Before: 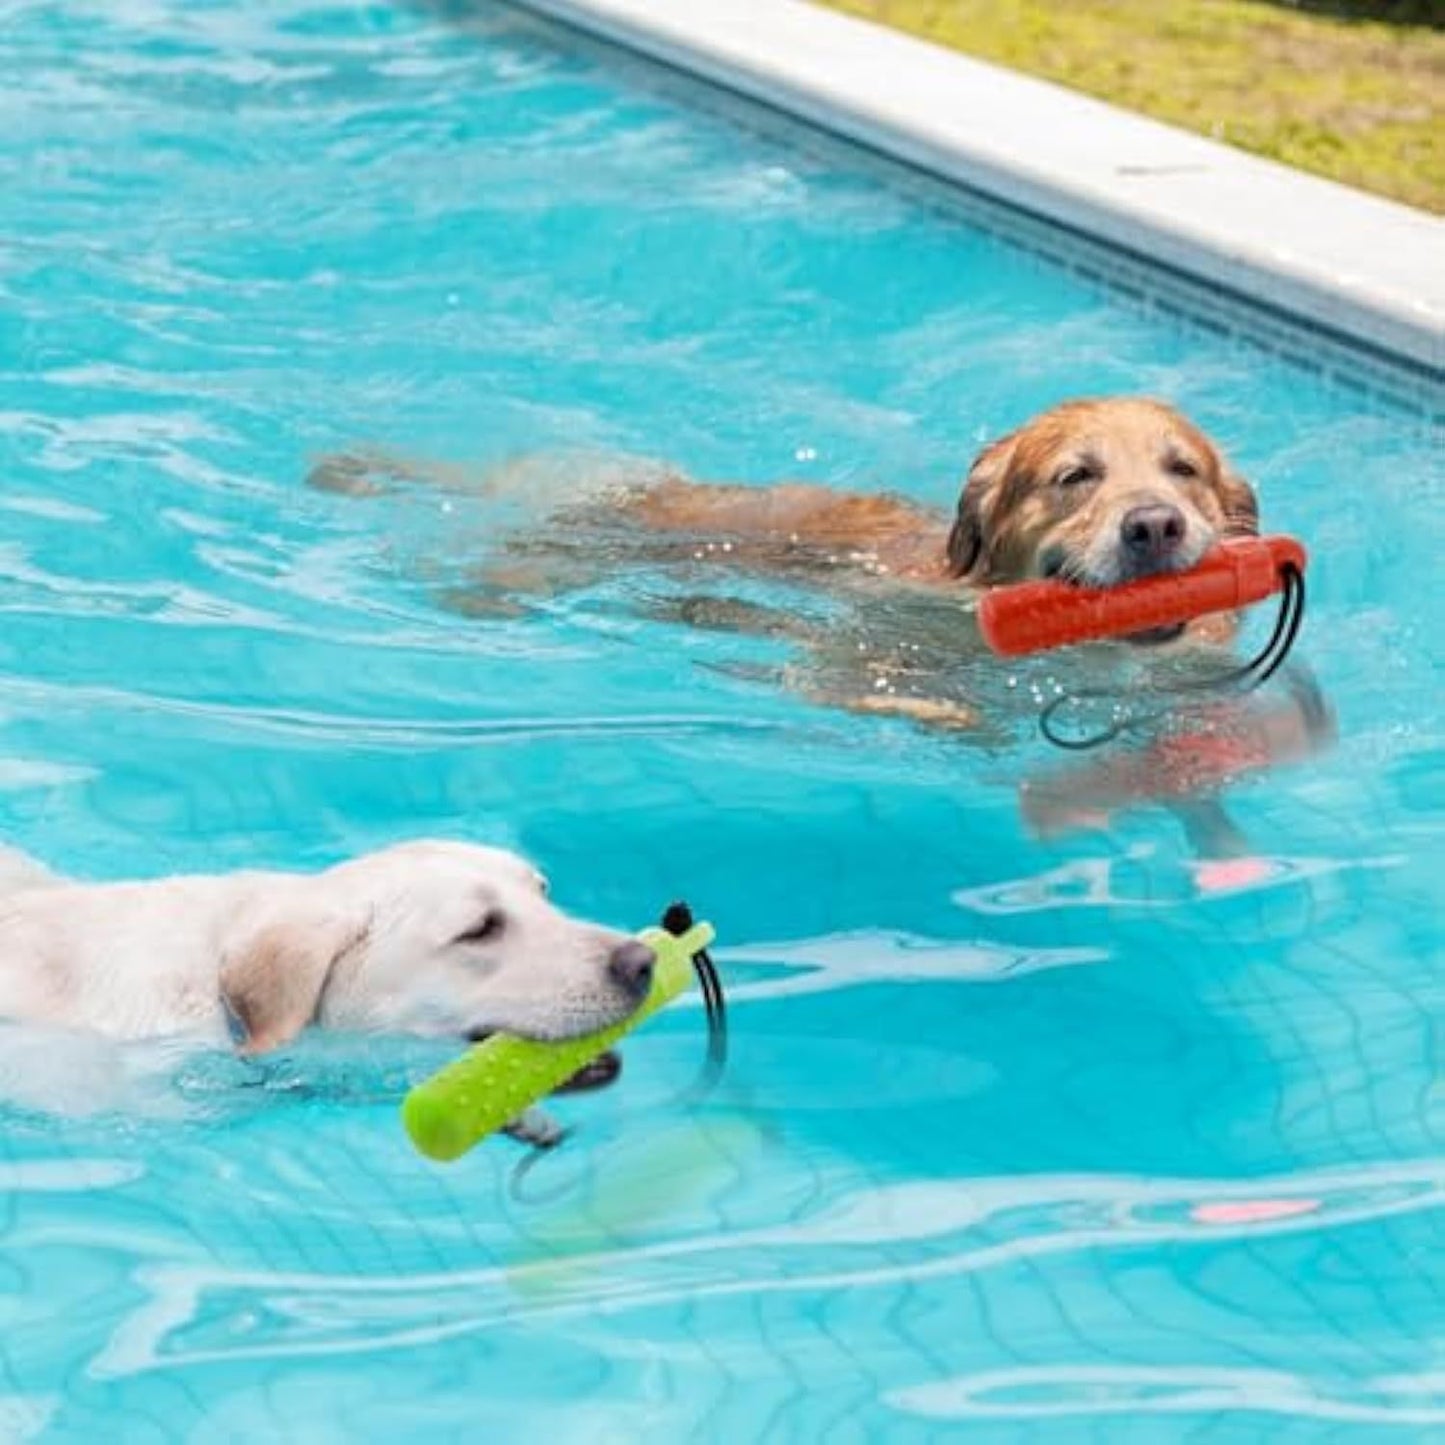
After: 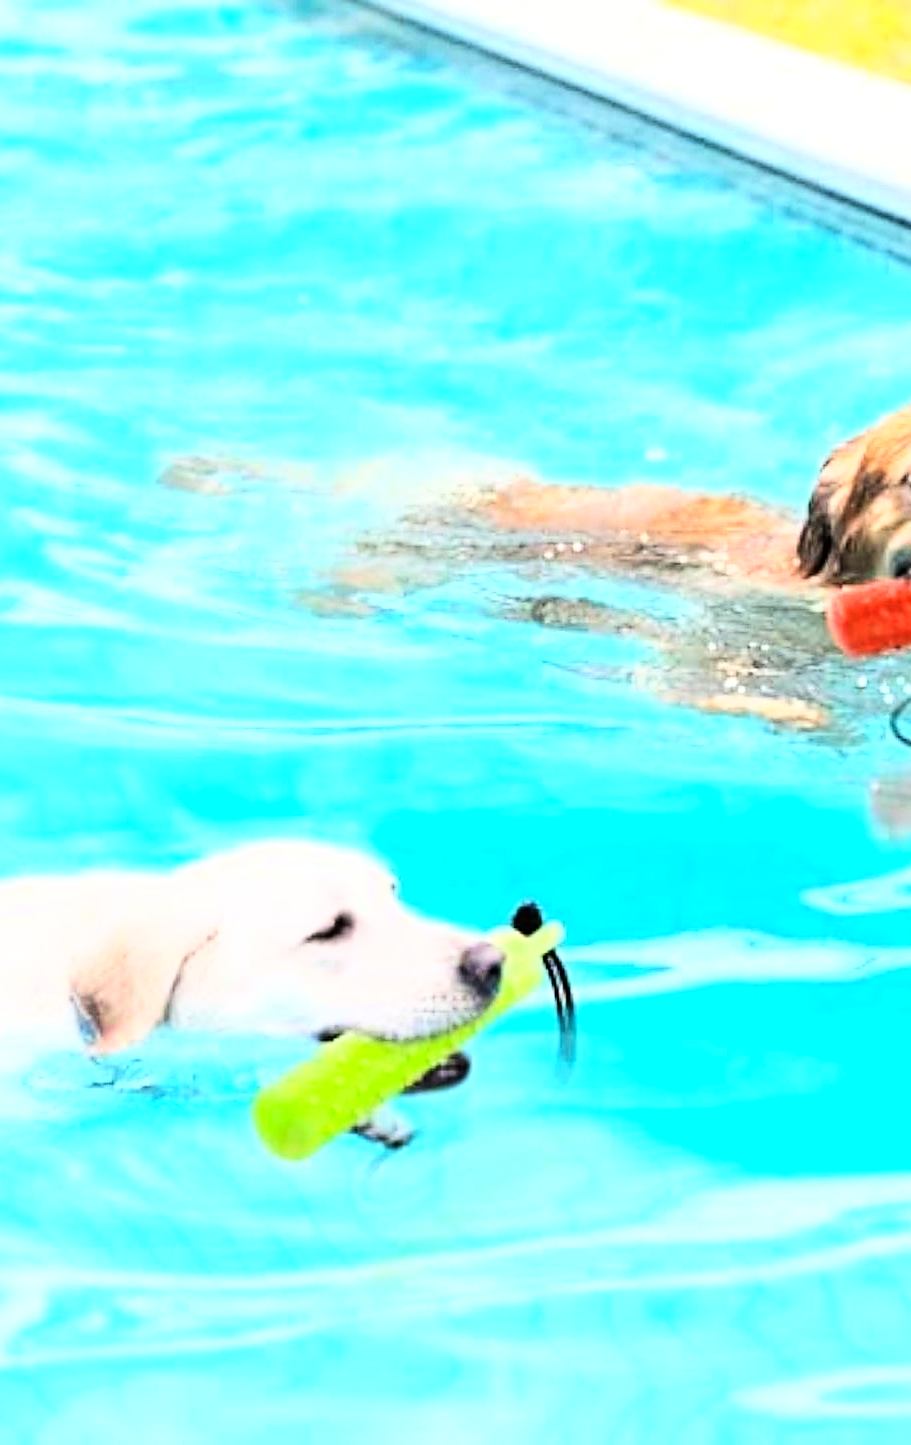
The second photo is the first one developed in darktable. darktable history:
base curve: curves: ch0 [(0, 0) (0.007, 0.004) (0.027, 0.03) (0.046, 0.07) (0.207, 0.54) (0.442, 0.872) (0.673, 0.972) (1, 1)]
crop: left 10.389%, right 26.508%
sharpen: radius 1.862, amount 0.392, threshold 1.654
color balance rgb: perceptual saturation grading › global saturation 0.209%, global vibrance 6.464%, contrast 12.59%, saturation formula JzAzBz (2021)
